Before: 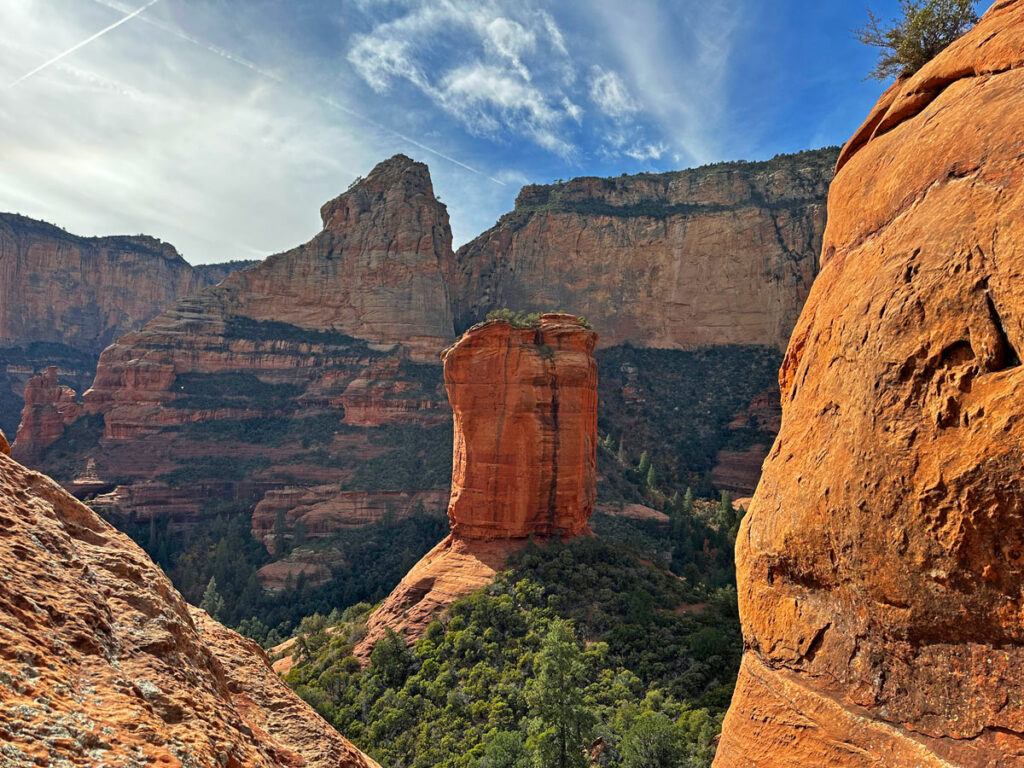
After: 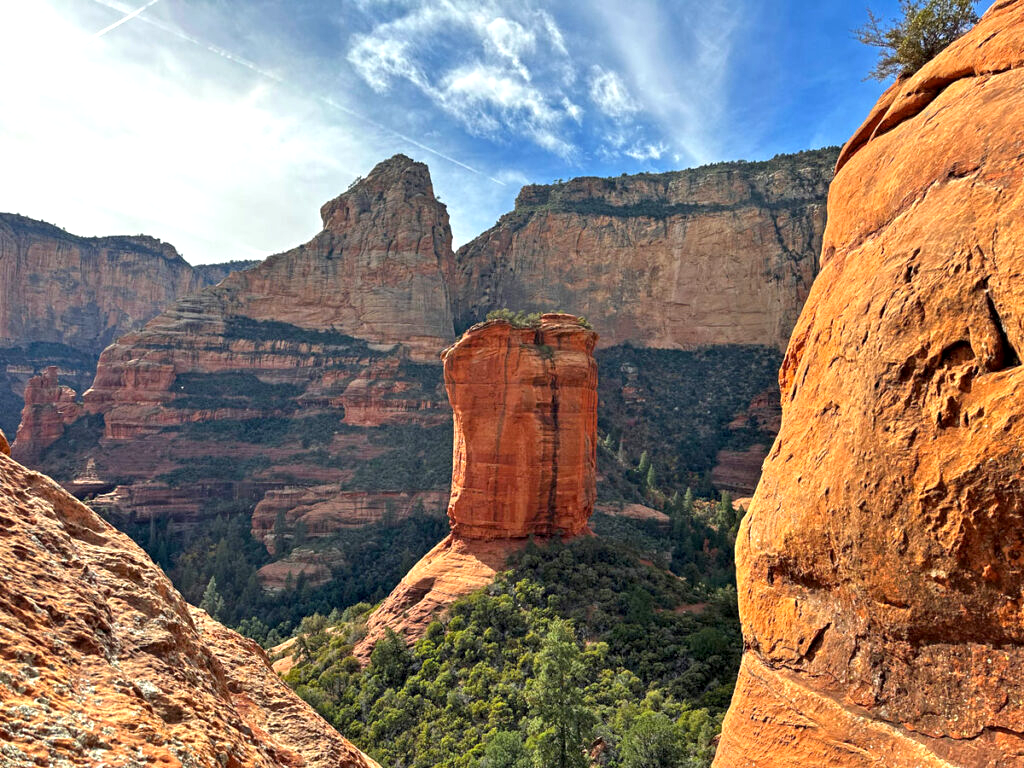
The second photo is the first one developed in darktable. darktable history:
local contrast: highlights 105%, shadows 103%, detail 119%, midtone range 0.2
exposure: black level correction 0.001, exposure 0.498 EV, compensate highlight preservation false
